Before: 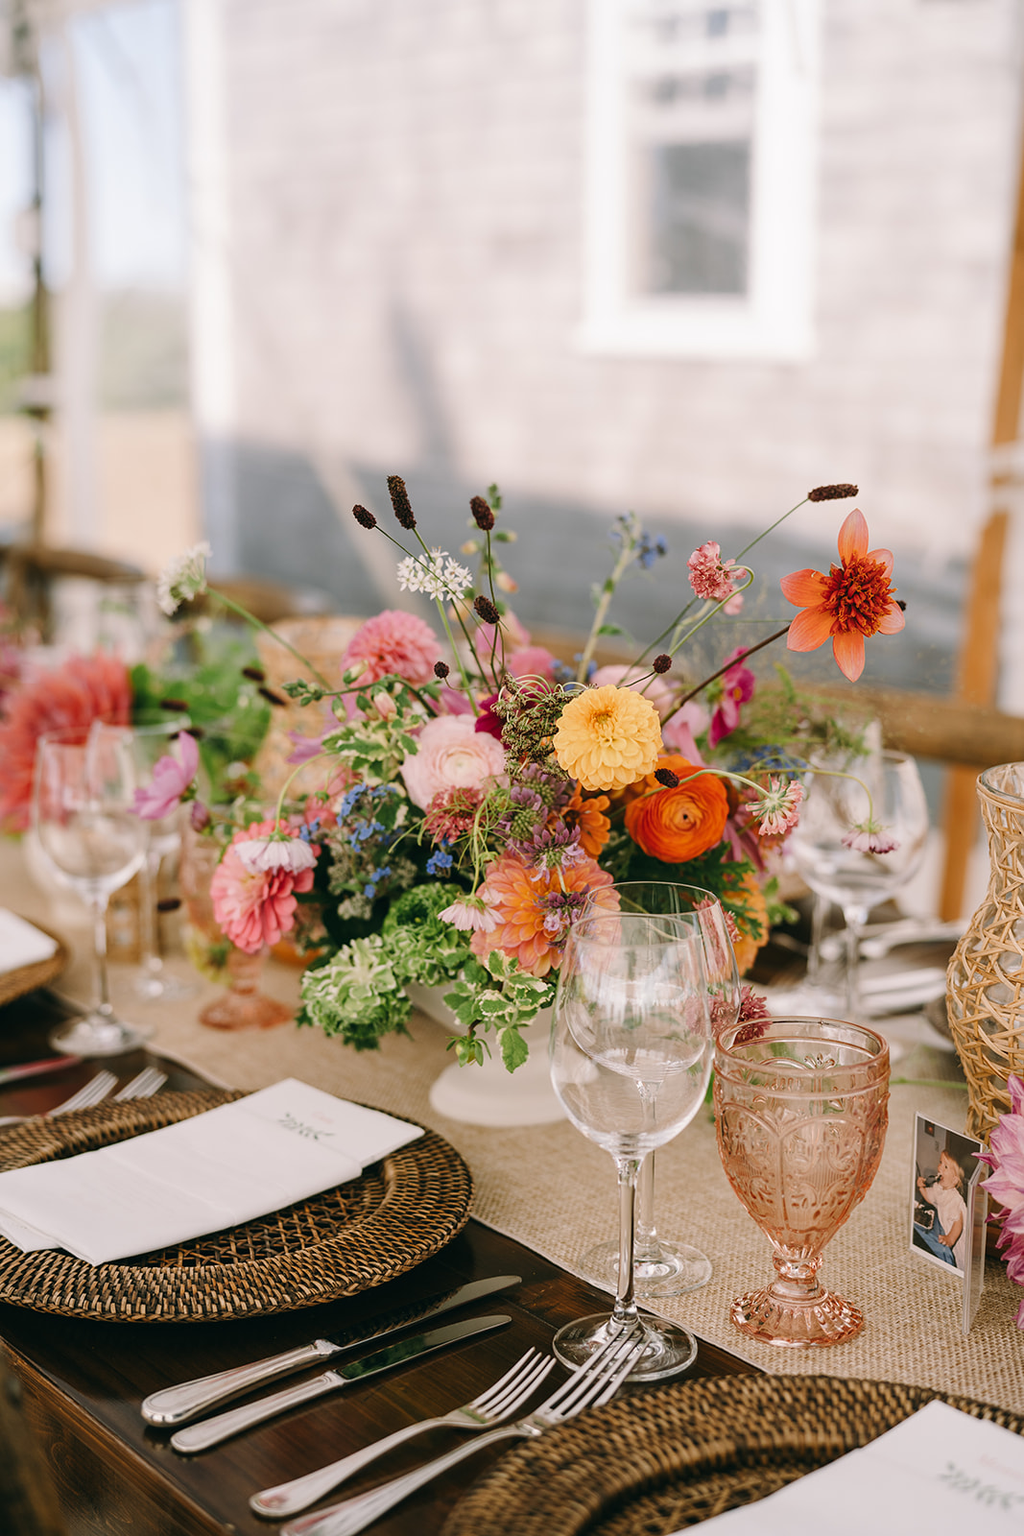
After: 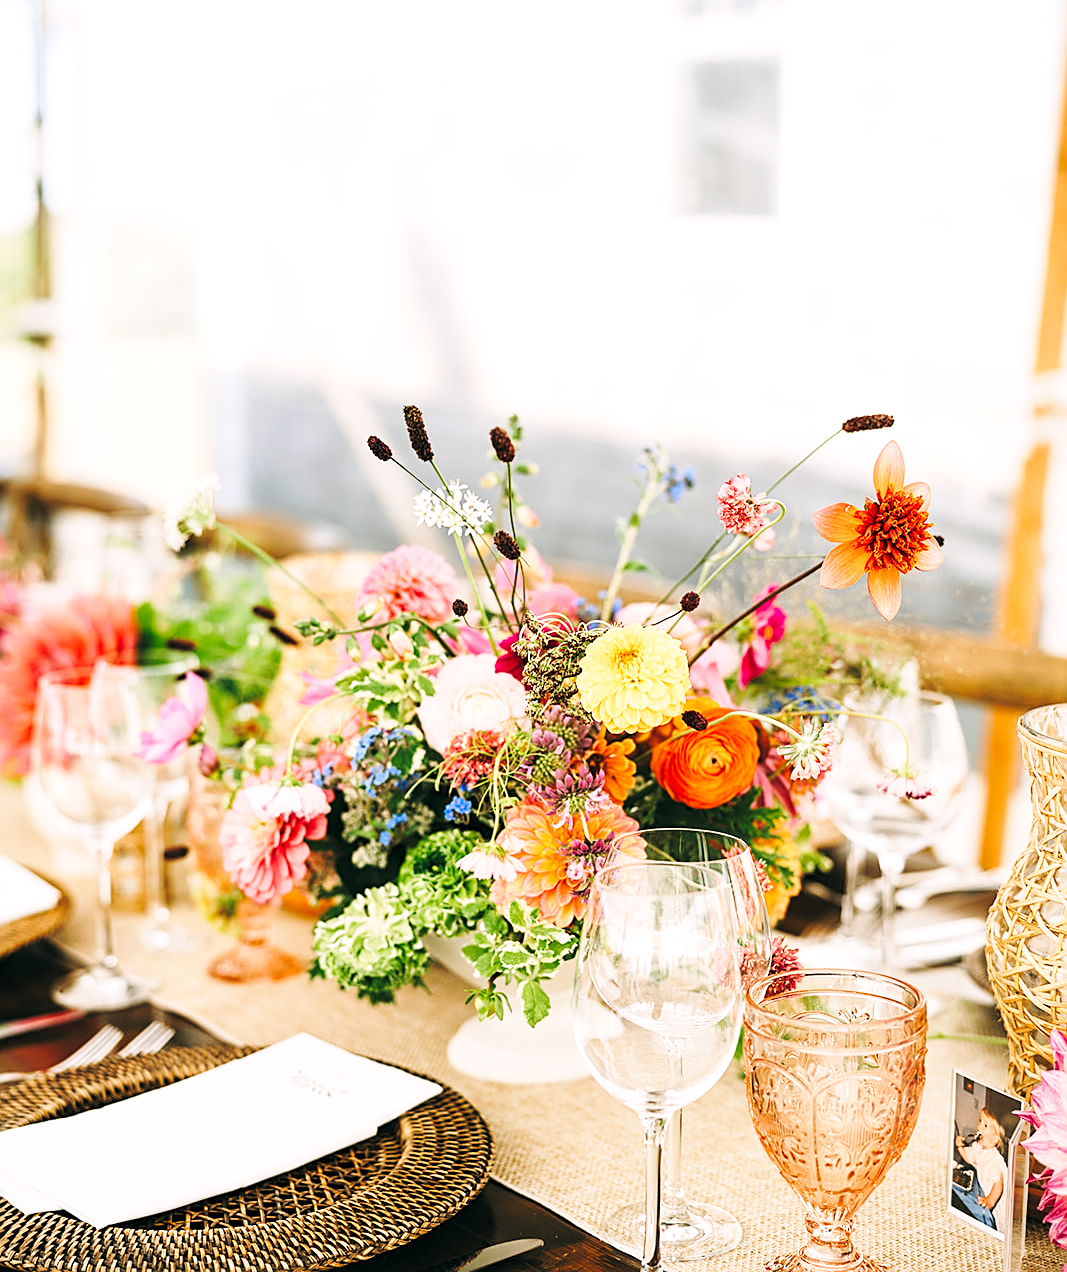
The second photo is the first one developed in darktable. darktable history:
color balance rgb: perceptual saturation grading › global saturation 2.04%, perceptual saturation grading › highlights -2.785%, perceptual saturation grading › mid-tones 3.645%, perceptual saturation grading › shadows 8.167%, perceptual brilliance grading › highlights 10.692%, perceptual brilliance grading › shadows -11.374%
color zones: curves: ch1 [(0.25, 0.5) (0.747, 0.71)]
sharpen: on, module defaults
contrast brightness saturation: brightness 0.126
base curve: curves: ch0 [(0, 0) (0.028, 0.03) (0.121, 0.232) (0.46, 0.748) (0.859, 0.968) (1, 1)], preserve colors none
crop and rotate: top 5.668%, bottom 14.787%
exposure: black level correction 0.002, exposure 0.149 EV, compensate highlight preservation false
